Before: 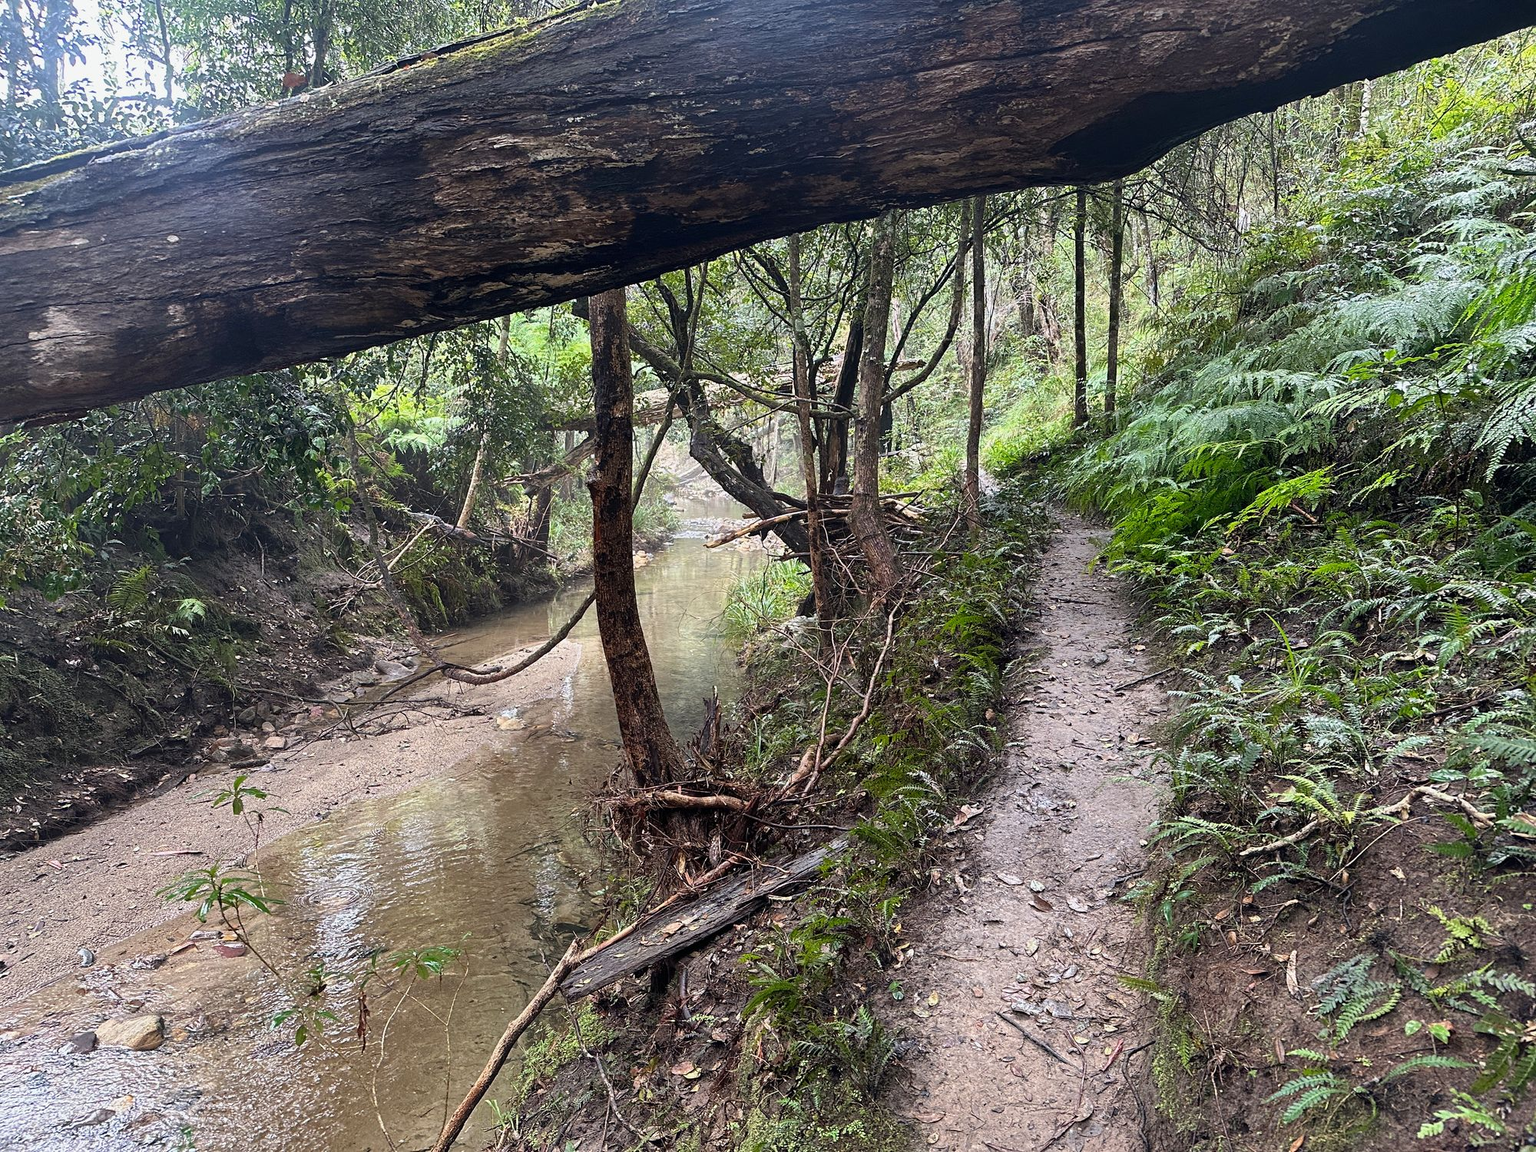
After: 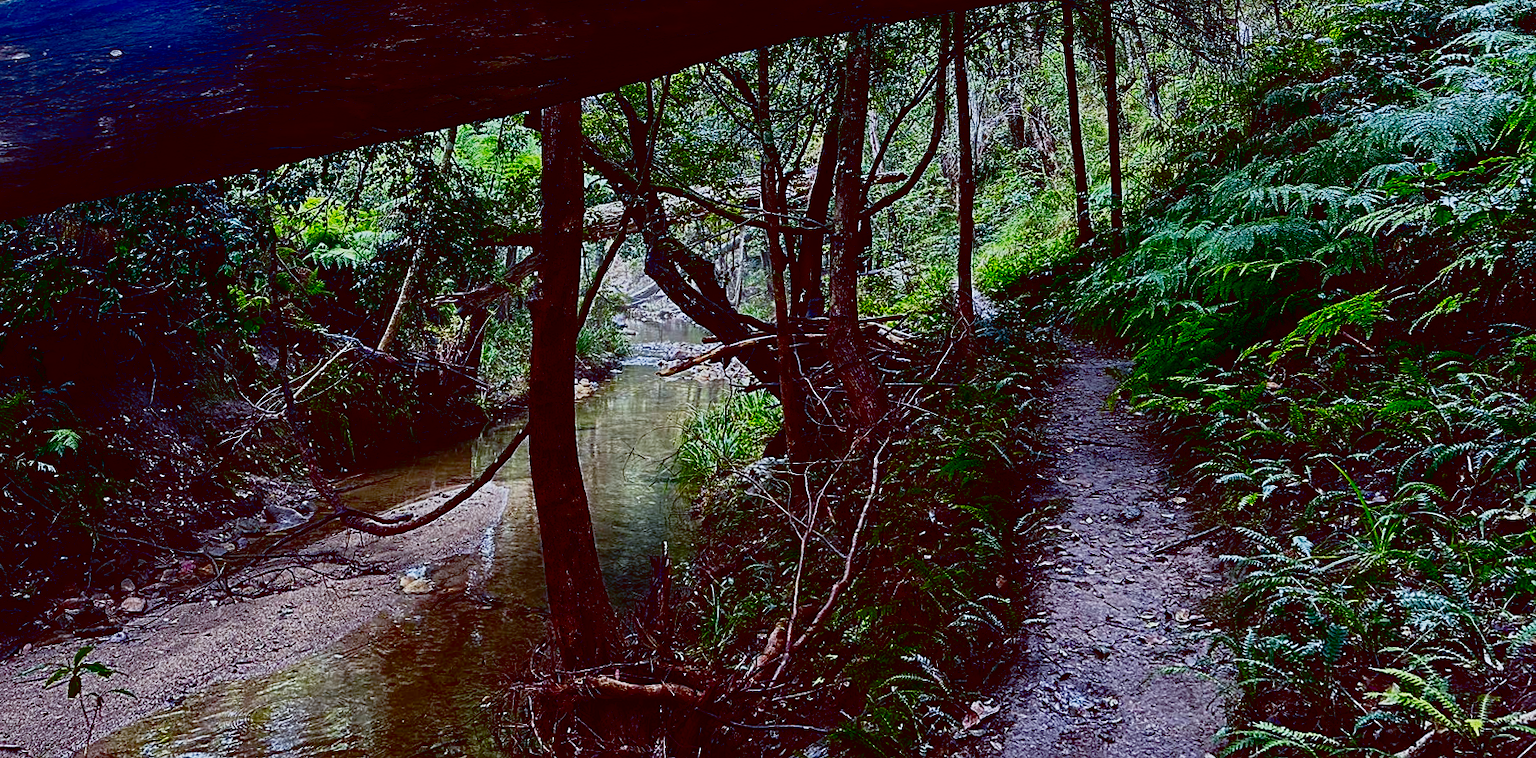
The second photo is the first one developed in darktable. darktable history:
sharpen: amount 0.2
exposure: exposure -0.293 EV, compensate highlight preservation false
base curve: curves: ch0 [(0, 0) (0.036, 0.025) (0.121, 0.166) (0.206, 0.329) (0.605, 0.79) (1, 1)], preserve colors none
white balance: red 0.967, blue 1.049
rotate and perspective: rotation 0.72°, lens shift (vertical) -0.352, lens shift (horizontal) -0.051, crop left 0.152, crop right 0.859, crop top 0.019, crop bottom 0.964
crop and rotate: top 10.605%, bottom 33.274%
contrast brightness saturation: brightness -1, saturation 1
color balance: lift [1, 1.015, 1.004, 0.985], gamma [1, 0.958, 0.971, 1.042], gain [1, 0.956, 0.977, 1.044]
